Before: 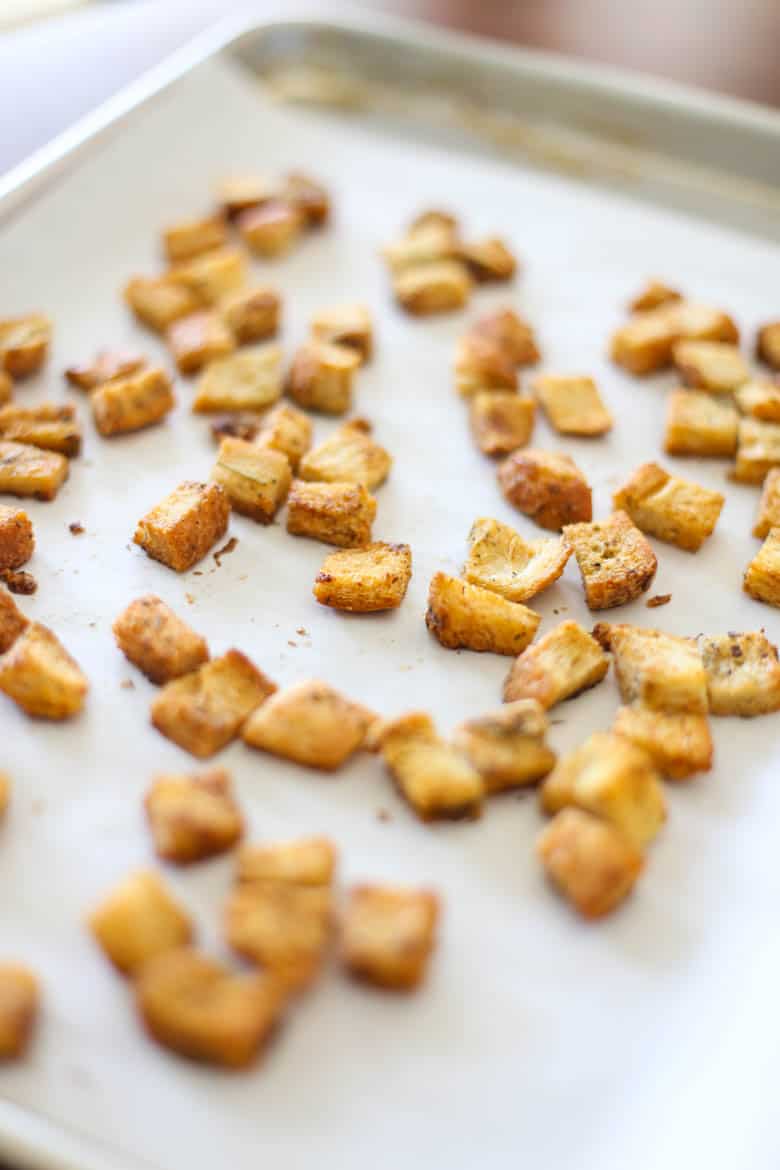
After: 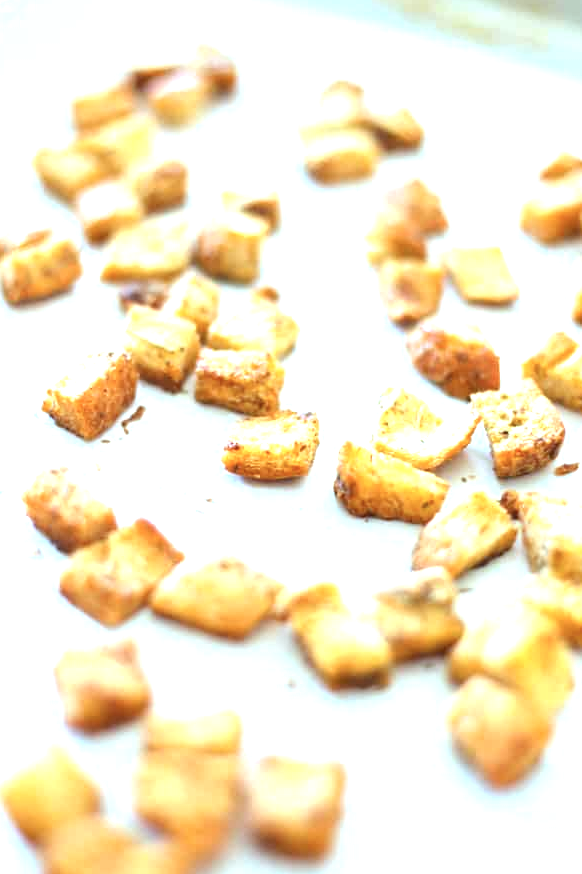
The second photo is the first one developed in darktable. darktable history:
exposure: black level correction 0, exposure 1.1 EV, compensate highlight preservation false
crop and rotate: left 11.831%, top 11.346%, right 13.429%, bottom 13.899%
color correction: highlights a* -11.71, highlights b* -15.58
